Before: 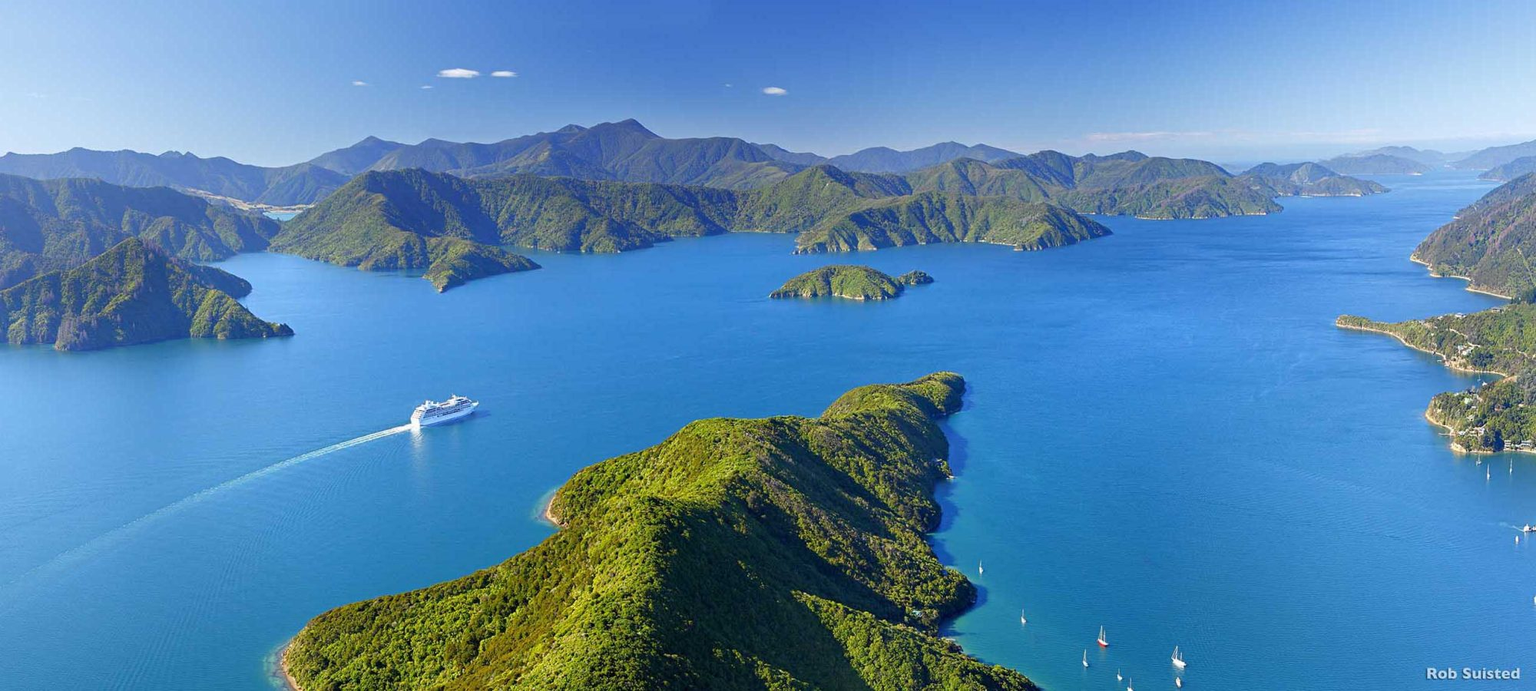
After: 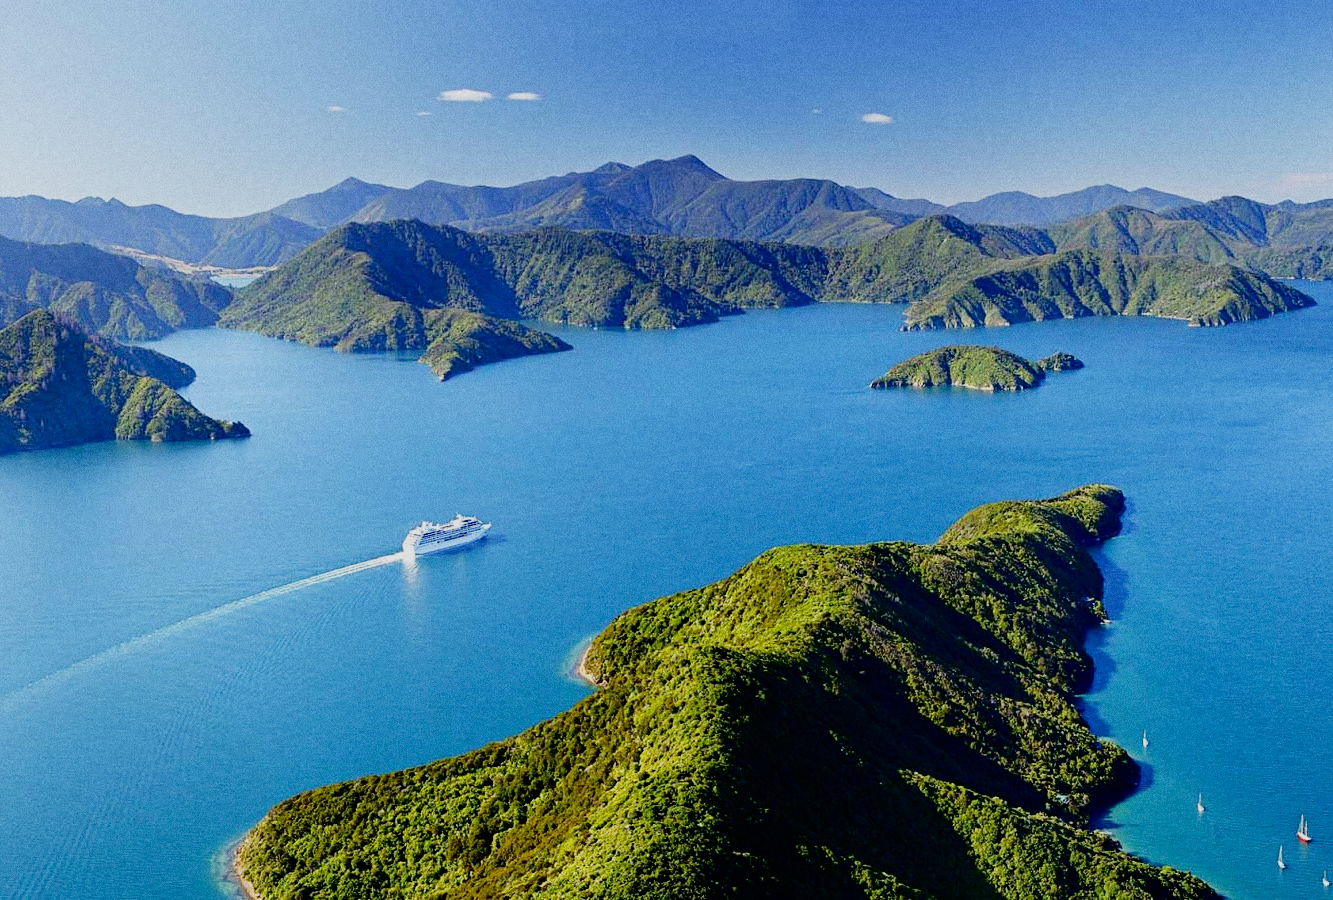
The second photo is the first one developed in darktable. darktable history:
crop and rotate: left 6.617%, right 26.717%
grain: coarseness 0.09 ISO
fill light: exposure -2 EV, width 8.6
sigmoid: contrast 1.7, skew -0.2, preserve hue 0%, red attenuation 0.1, red rotation 0.035, green attenuation 0.1, green rotation -0.017, blue attenuation 0.15, blue rotation -0.052, base primaries Rec2020
